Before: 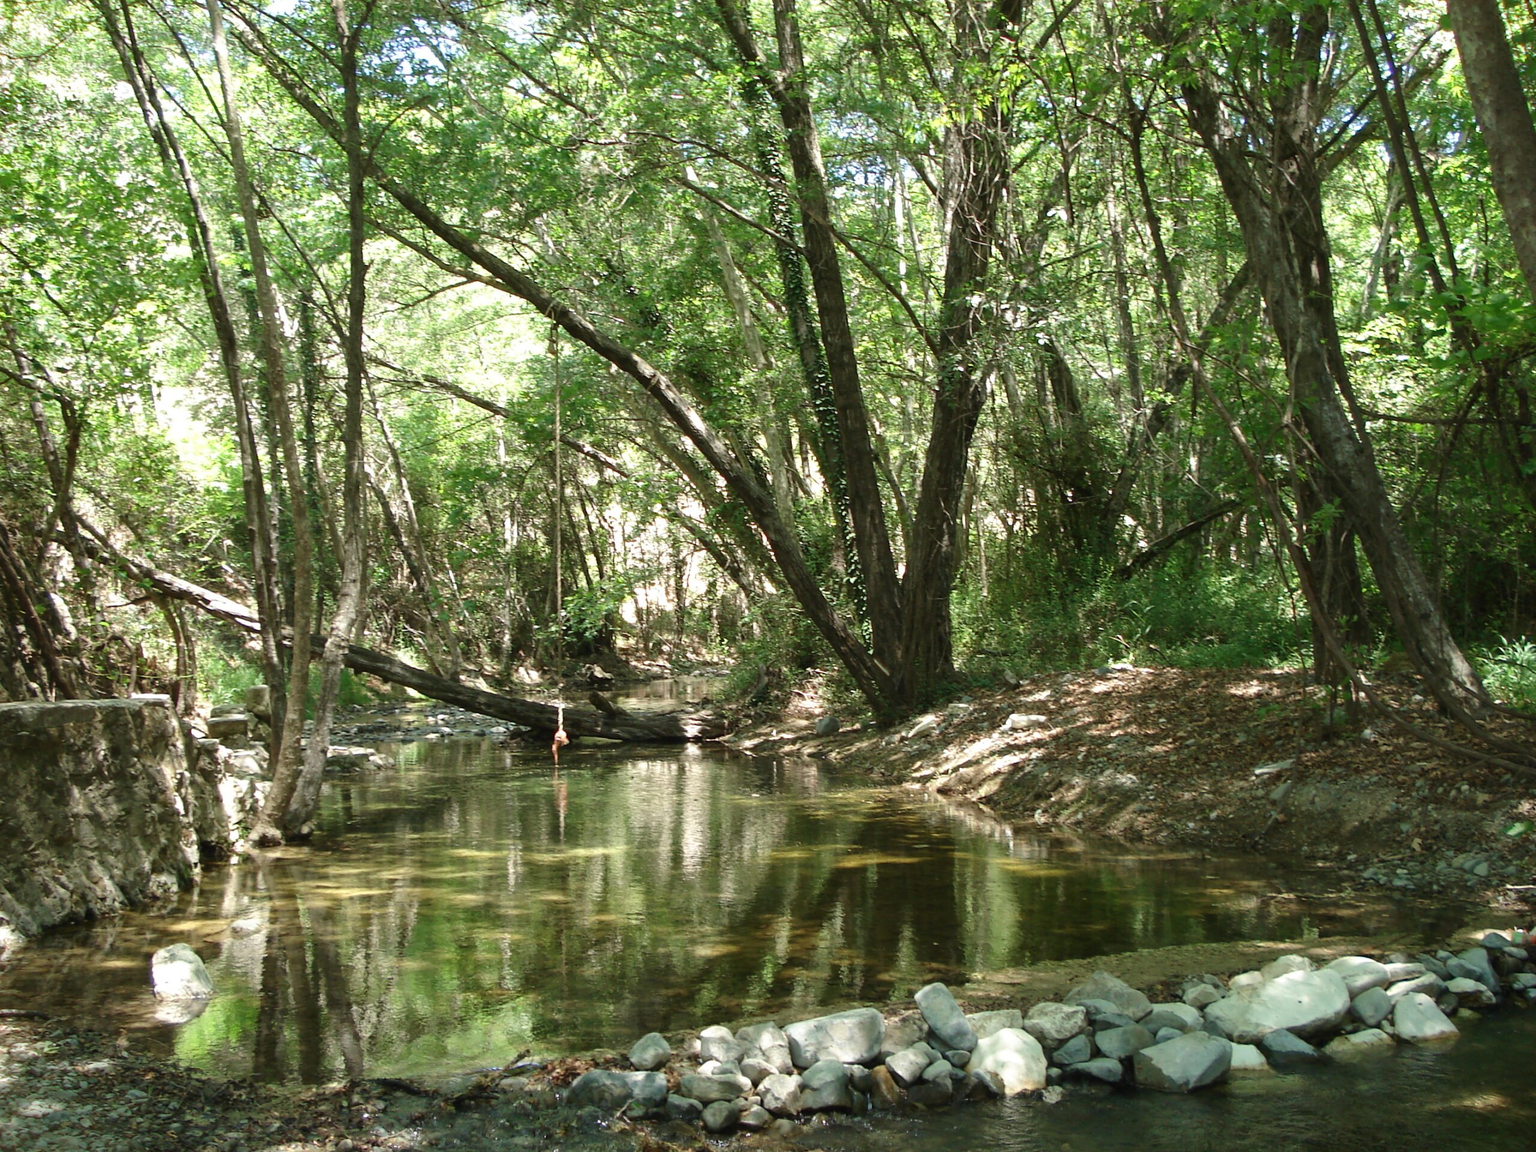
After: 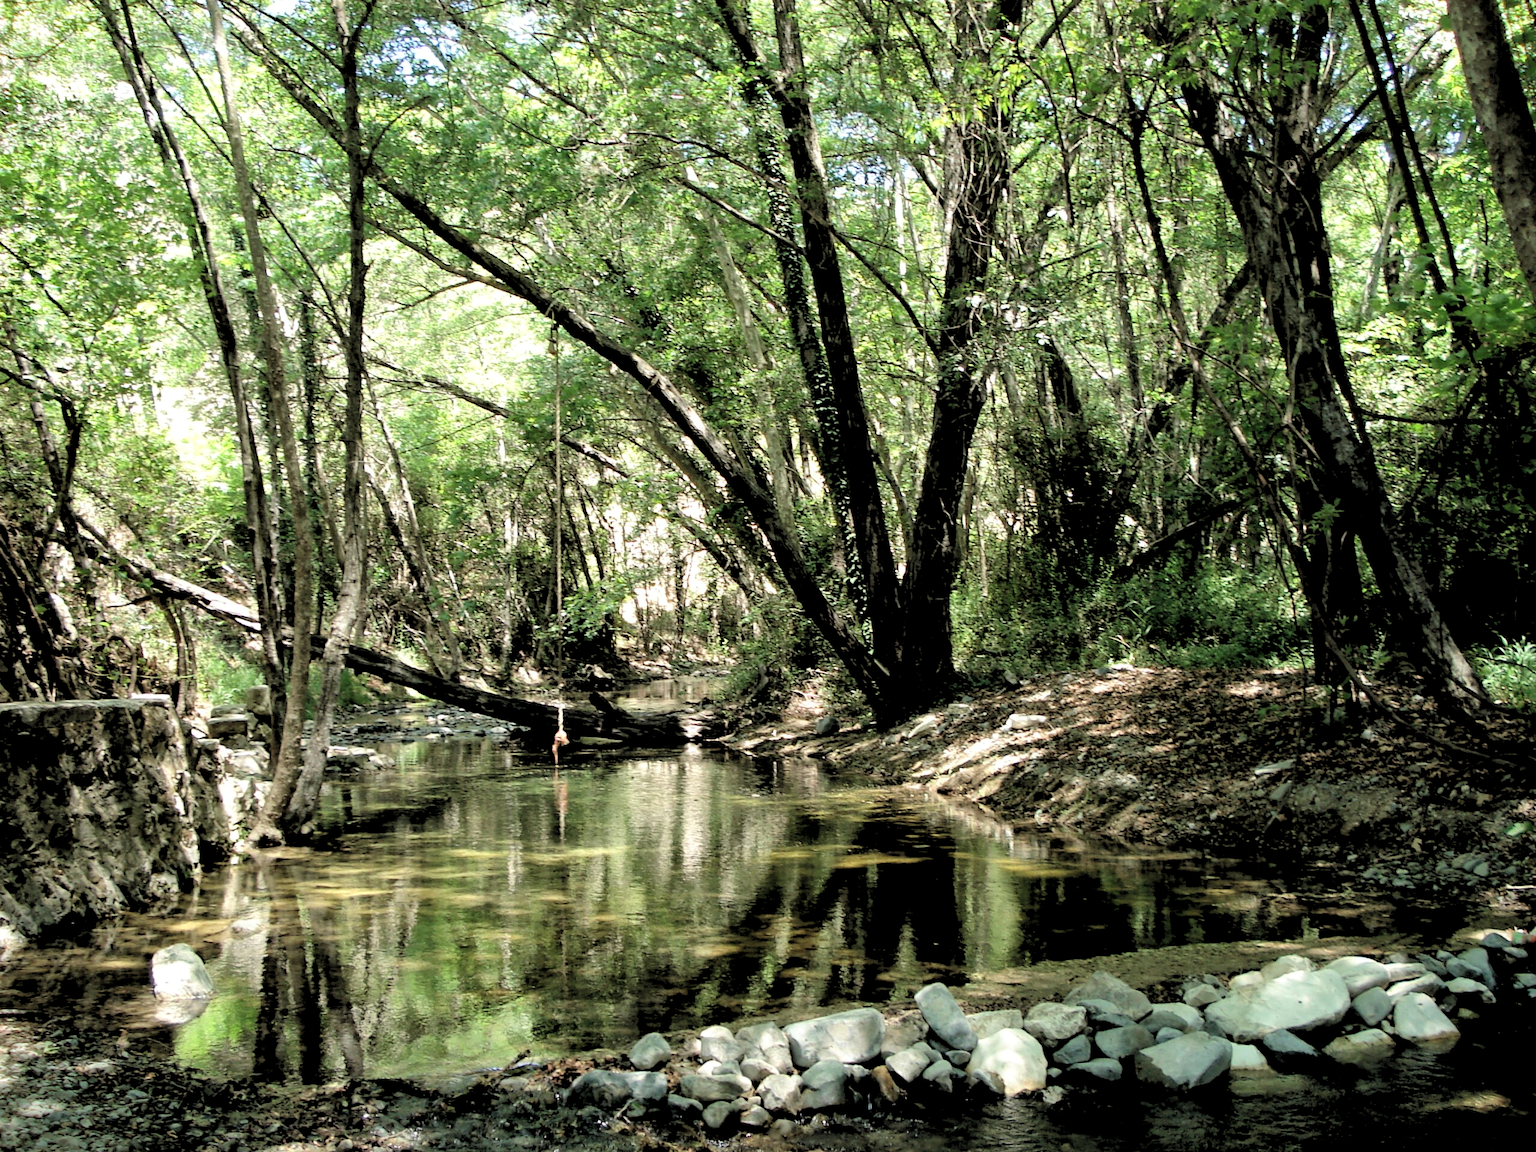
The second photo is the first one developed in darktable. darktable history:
global tonemap: drago (1, 100), detail 1
rgb levels: levels [[0.034, 0.472, 0.904], [0, 0.5, 1], [0, 0.5, 1]]
